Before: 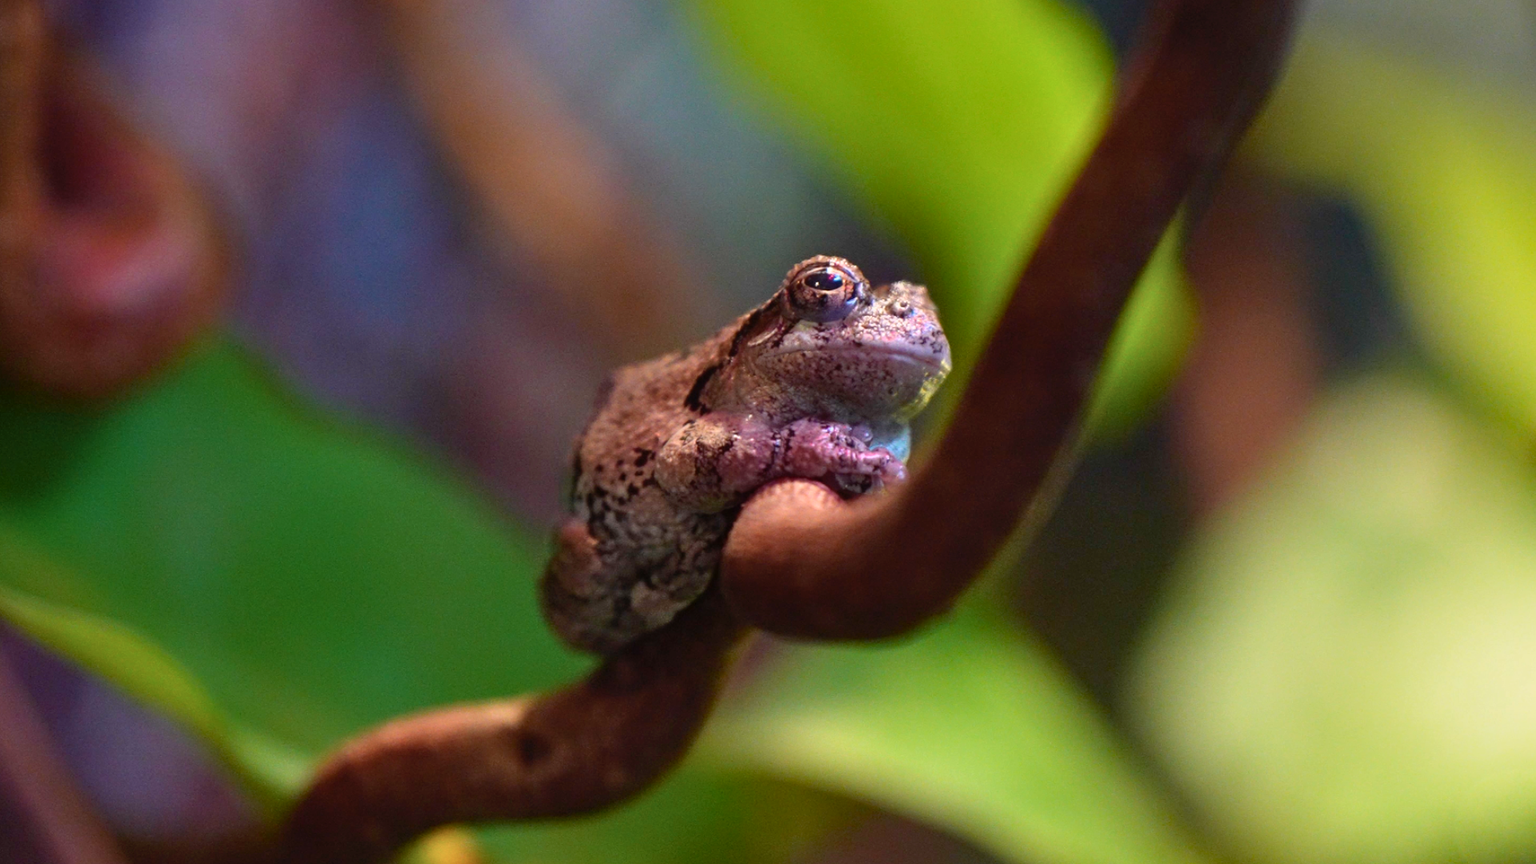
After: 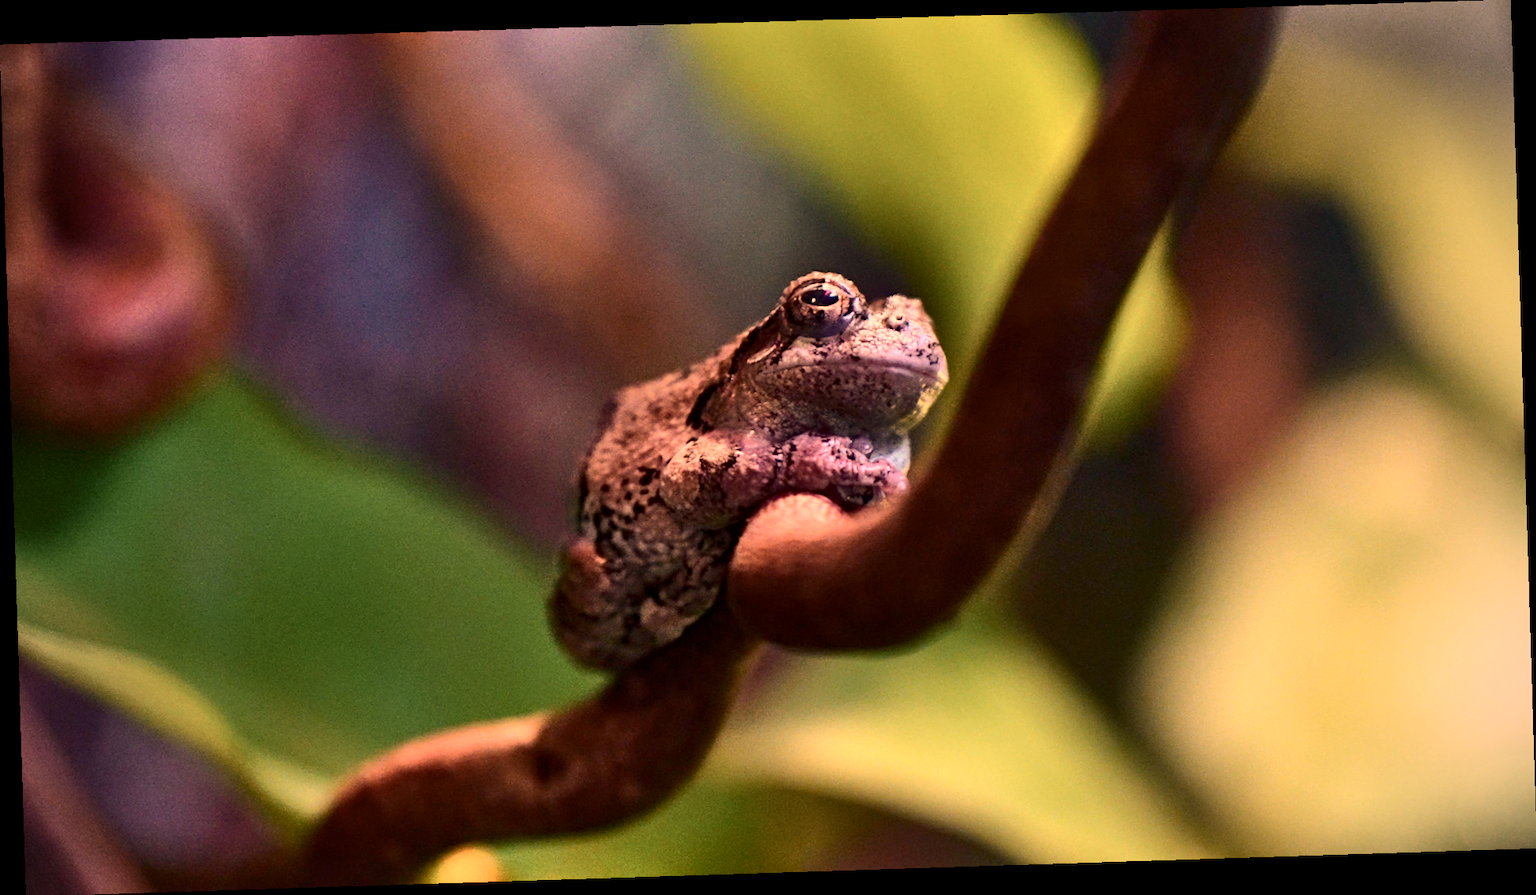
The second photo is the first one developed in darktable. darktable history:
white balance: red 1.127, blue 0.943
color correction: highlights a* 17.88, highlights b* 18.79
rotate and perspective: rotation -1.77°, lens shift (horizontal) 0.004, automatic cropping off
haze removal: compatibility mode true, adaptive false
contrast brightness saturation: contrast 0.25, saturation -0.31
vignetting: unbound false
shadows and highlights: soften with gaussian
local contrast: mode bilateral grid, contrast 20, coarseness 50, detail 120%, midtone range 0.2
